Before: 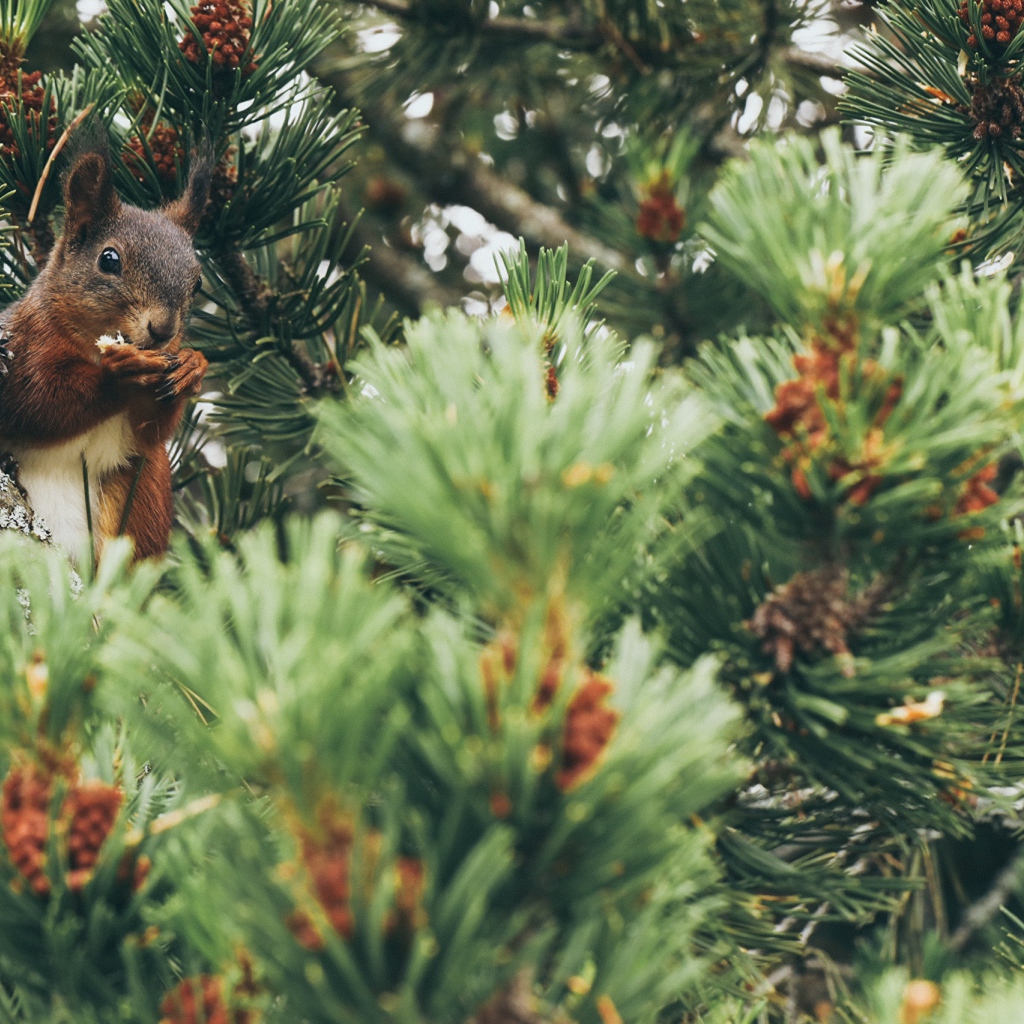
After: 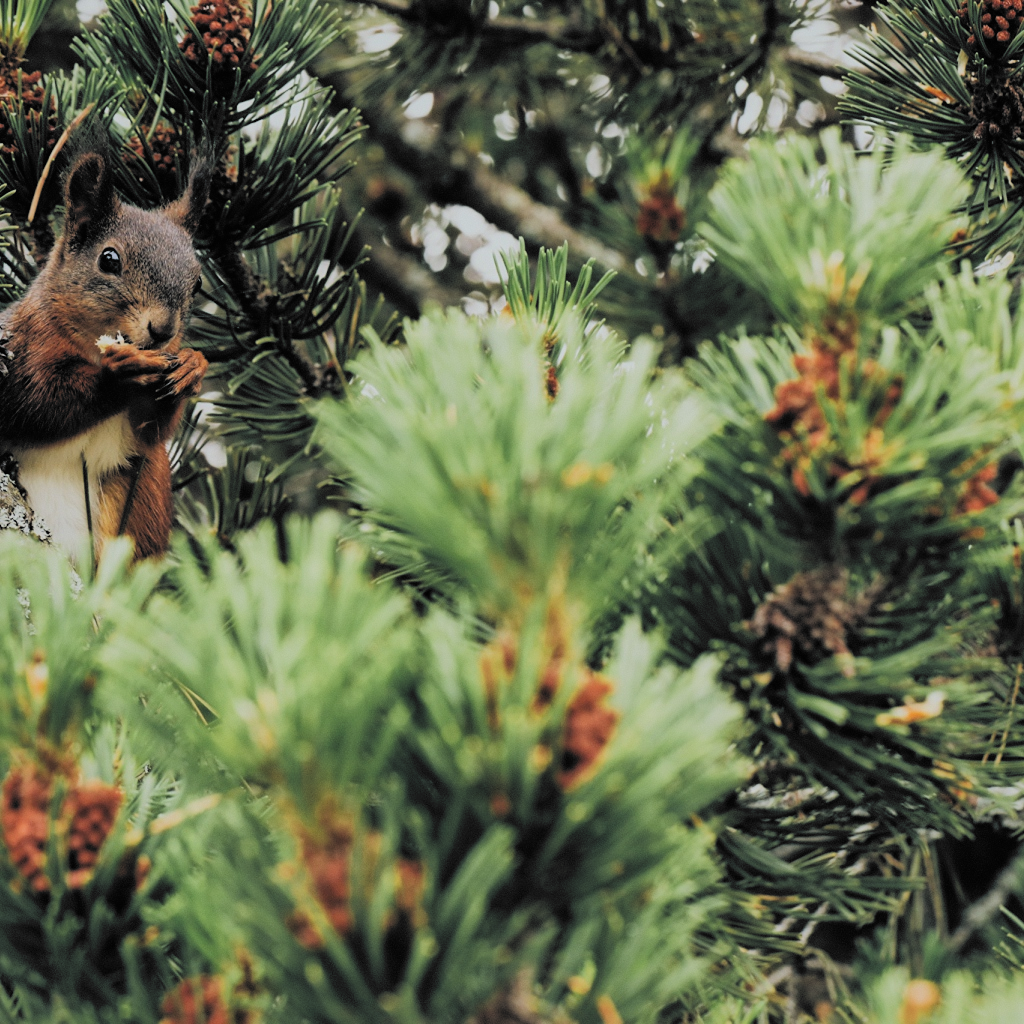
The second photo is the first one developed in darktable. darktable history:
filmic rgb: black relative exposure -5.09 EV, white relative exposure 3.97 EV, hardness 2.89, contrast 1.298, highlights saturation mix -29.08%, color science v6 (2022)
shadows and highlights: on, module defaults
